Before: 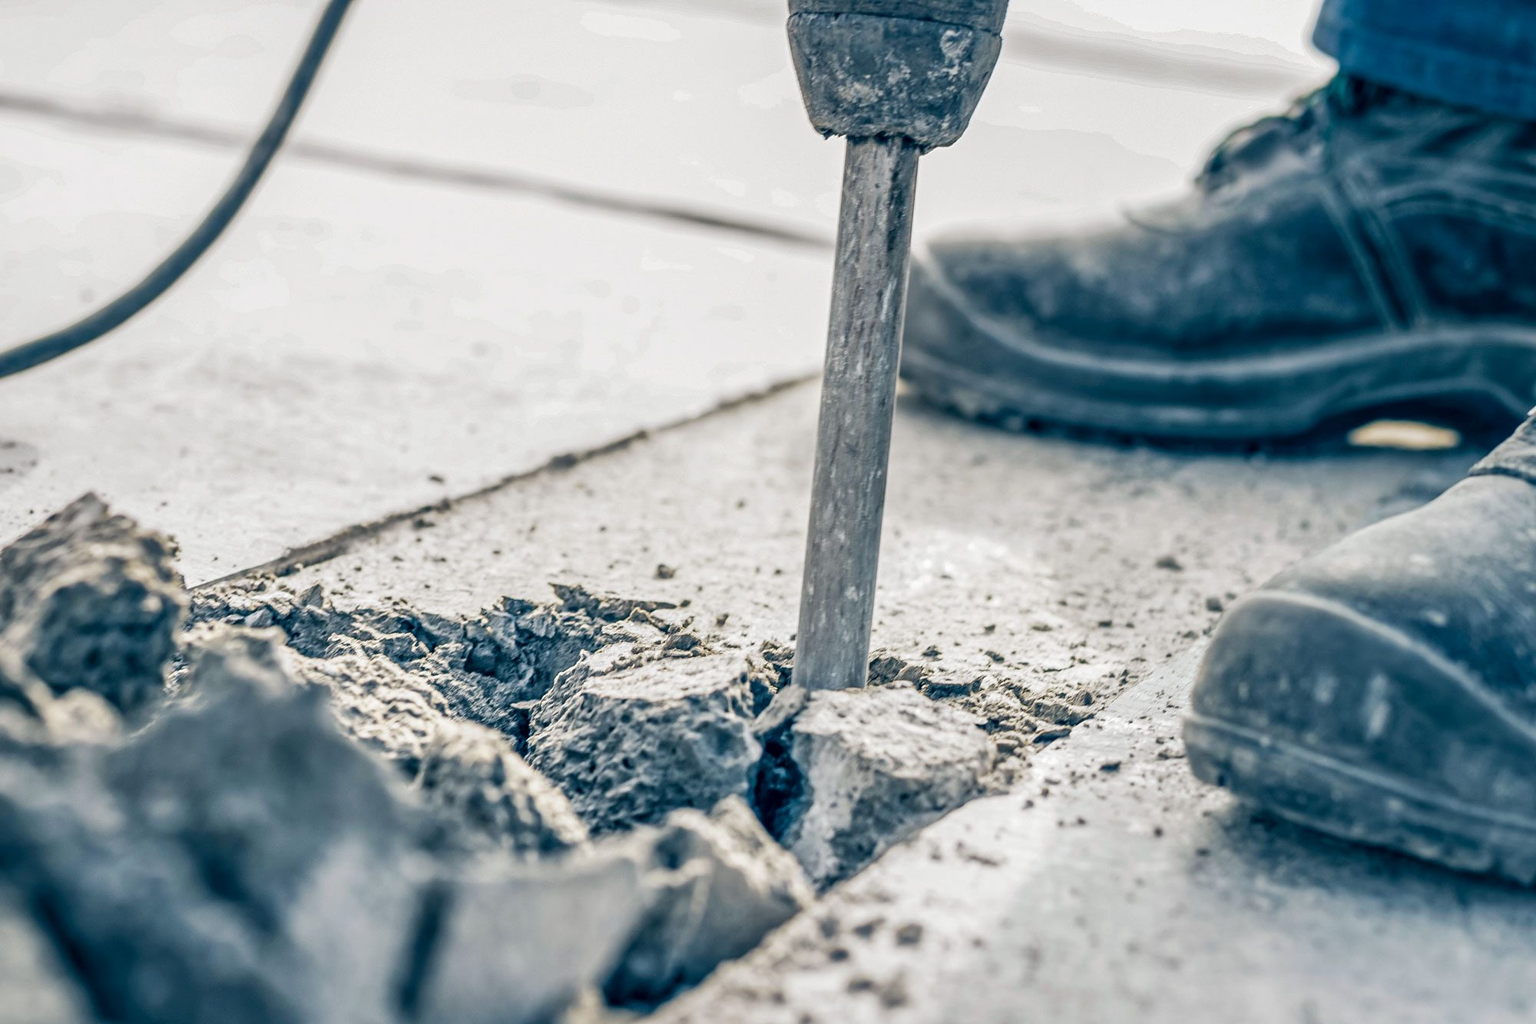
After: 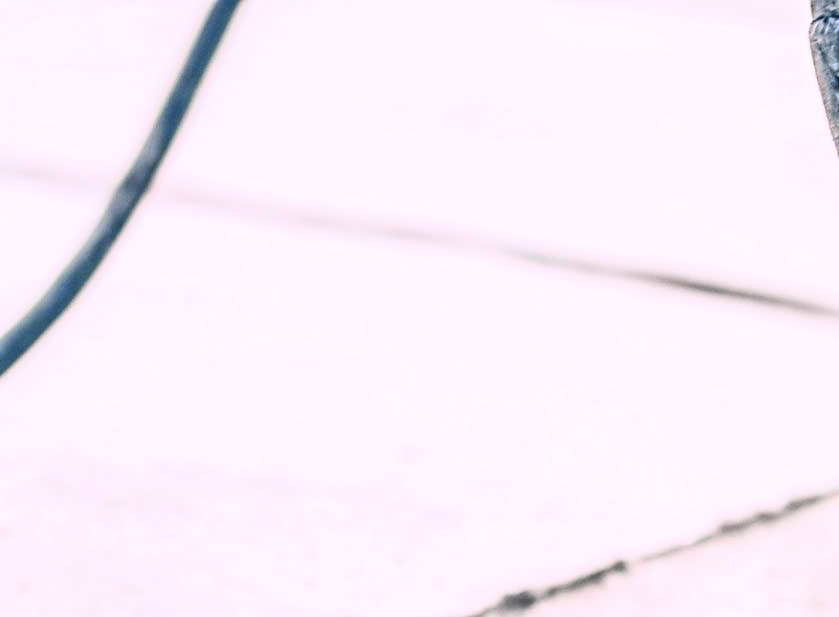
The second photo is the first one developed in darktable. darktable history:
color calibration: illuminant as shot in camera, x 0.363, y 0.385, temperature 4528.04 K
tone curve: curves: ch0 [(0, 0.026) (0.172, 0.194) (0.398, 0.437) (0.469, 0.544) (0.612, 0.741) (0.845, 0.926) (1, 0.968)]; ch1 [(0, 0) (0.437, 0.453) (0.472, 0.467) (0.502, 0.502) (0.531, 0.546) (0.574, 0.583) (0.617, 0.64) (0.699, 0.749) (0.859, 0.919) (1, 1)]; ch2 [(0, 0) (0.33, 0.301) (0.421, 0.443) (0.476, 0.502) (0.511, 0.504) (0.553, 0.553) (0.595, 0.586) (0.664, 0.664) (1, 1)], color space Lab, independent channels, preserve colors none
tone equalizer: -8 EV 0.001 EV, -7 EV -0.002 EV, -6 EV 0.002 EV, -5 EV -0.03 EV, -4 EV -0.116 EV, -3 EV -0.169 EV, -2 EV 0.24 EV, -1 EV 0.702 EV, +0 EV 0.493 EV
crop and rotate: left 10.817%, top 0.062%, right 47.194%, bottom 53.626%
local contrast: on, module defaults
